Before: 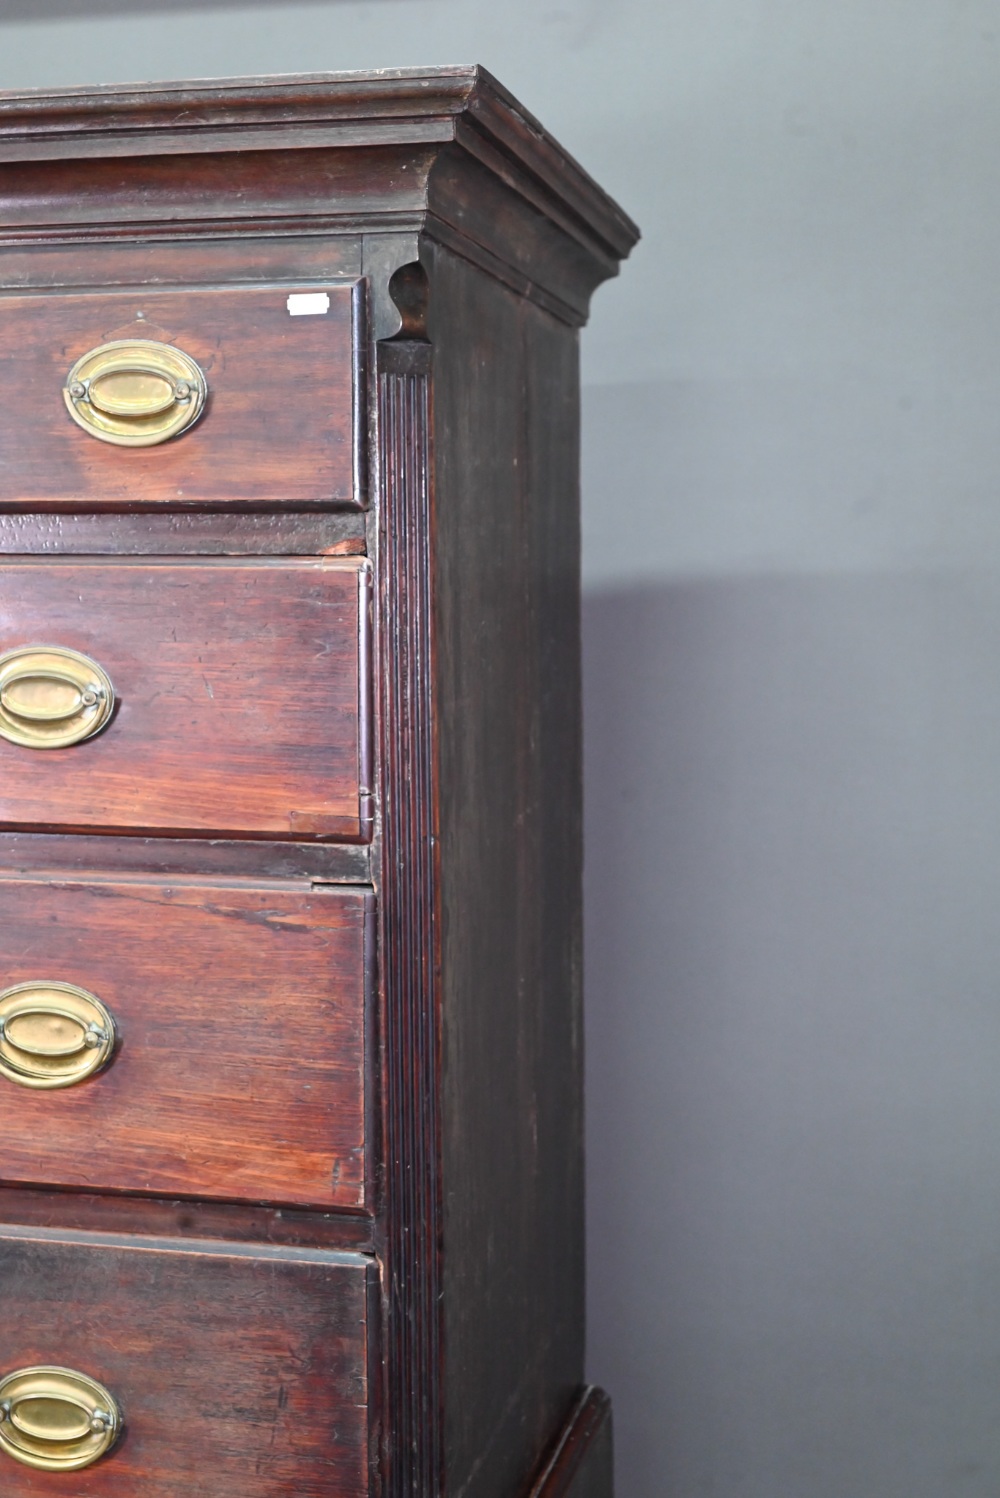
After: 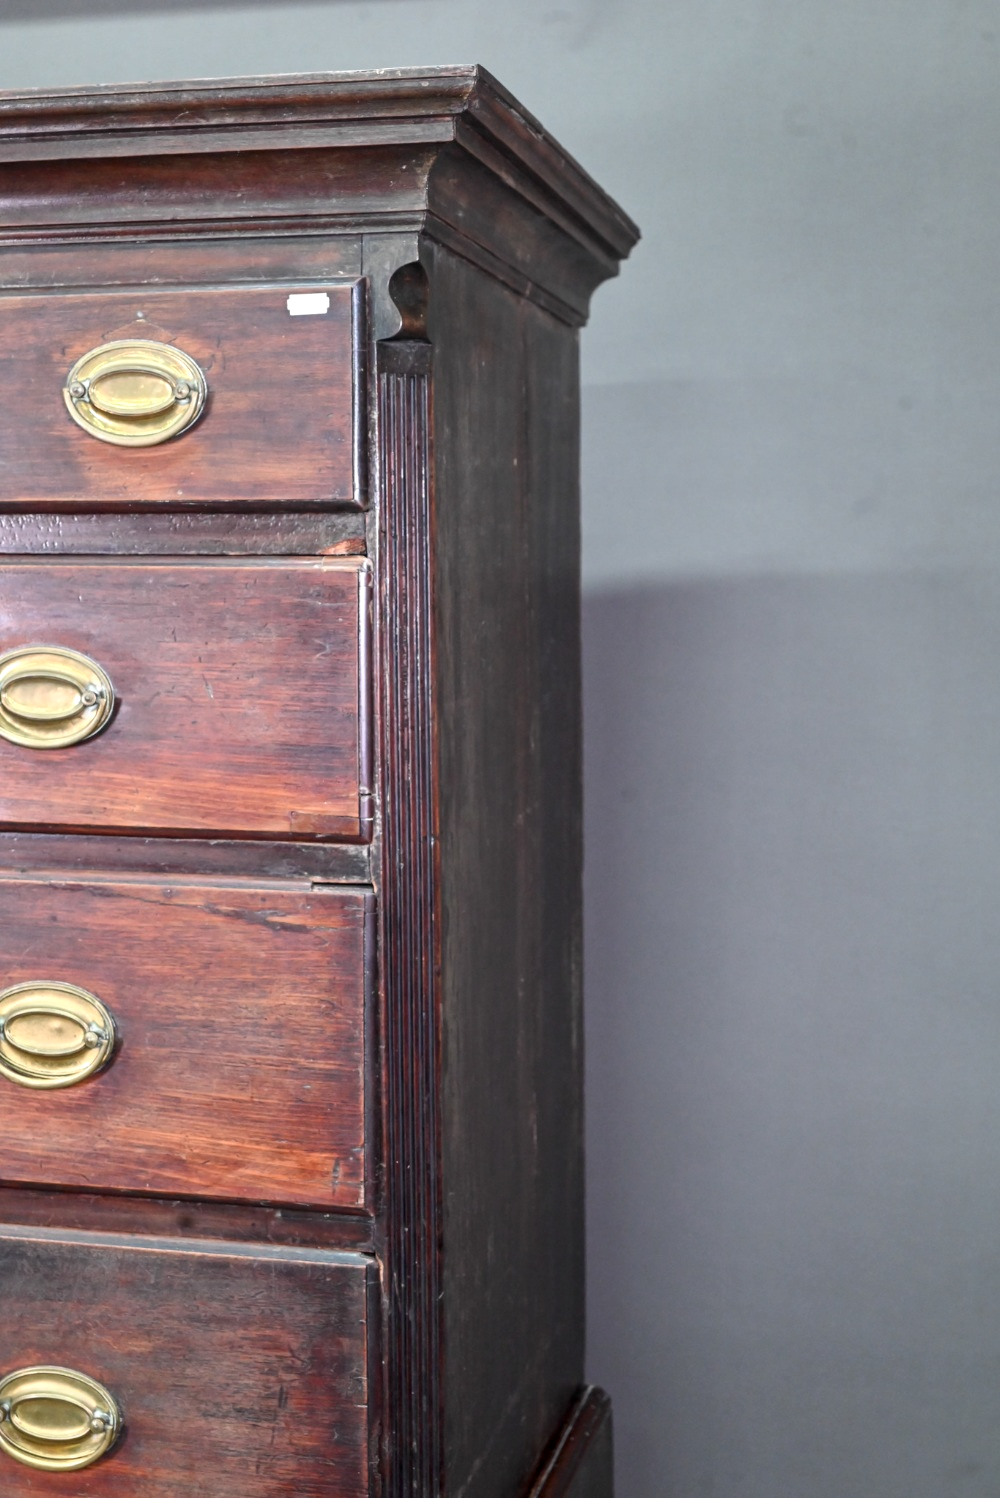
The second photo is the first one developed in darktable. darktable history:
local contrast: on, module defaults
exposure: compensate exposure bias true, compensate highlight preservation false
shadows and highlights: shadows 6.53, soften with gaussian
